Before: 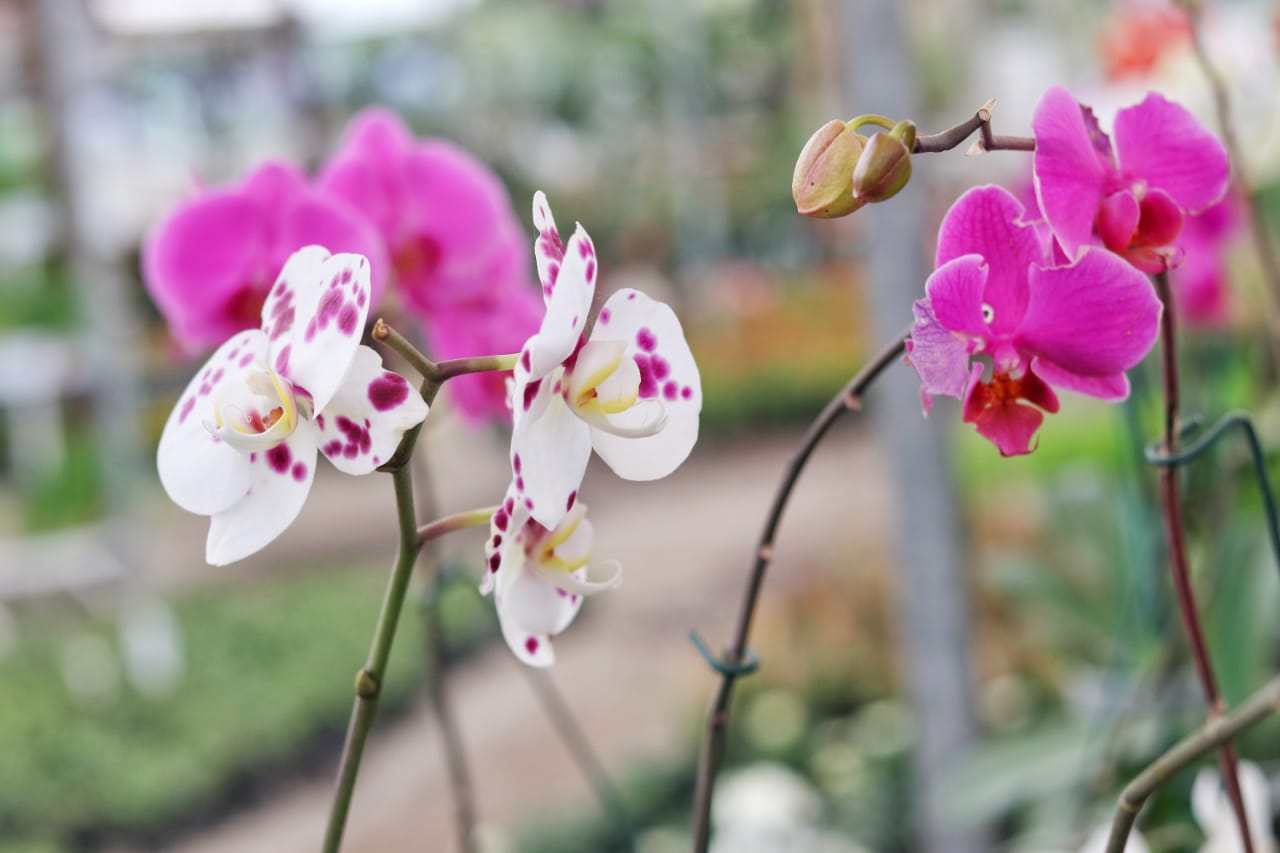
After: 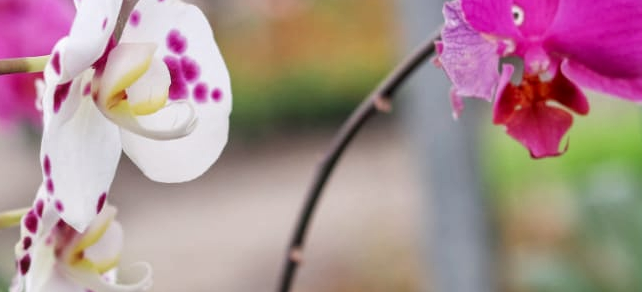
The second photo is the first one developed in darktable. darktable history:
crop: left 36.763%, top 35.015%, right 13.04%, bottom 30.711%
local contrast: on, module defaults
